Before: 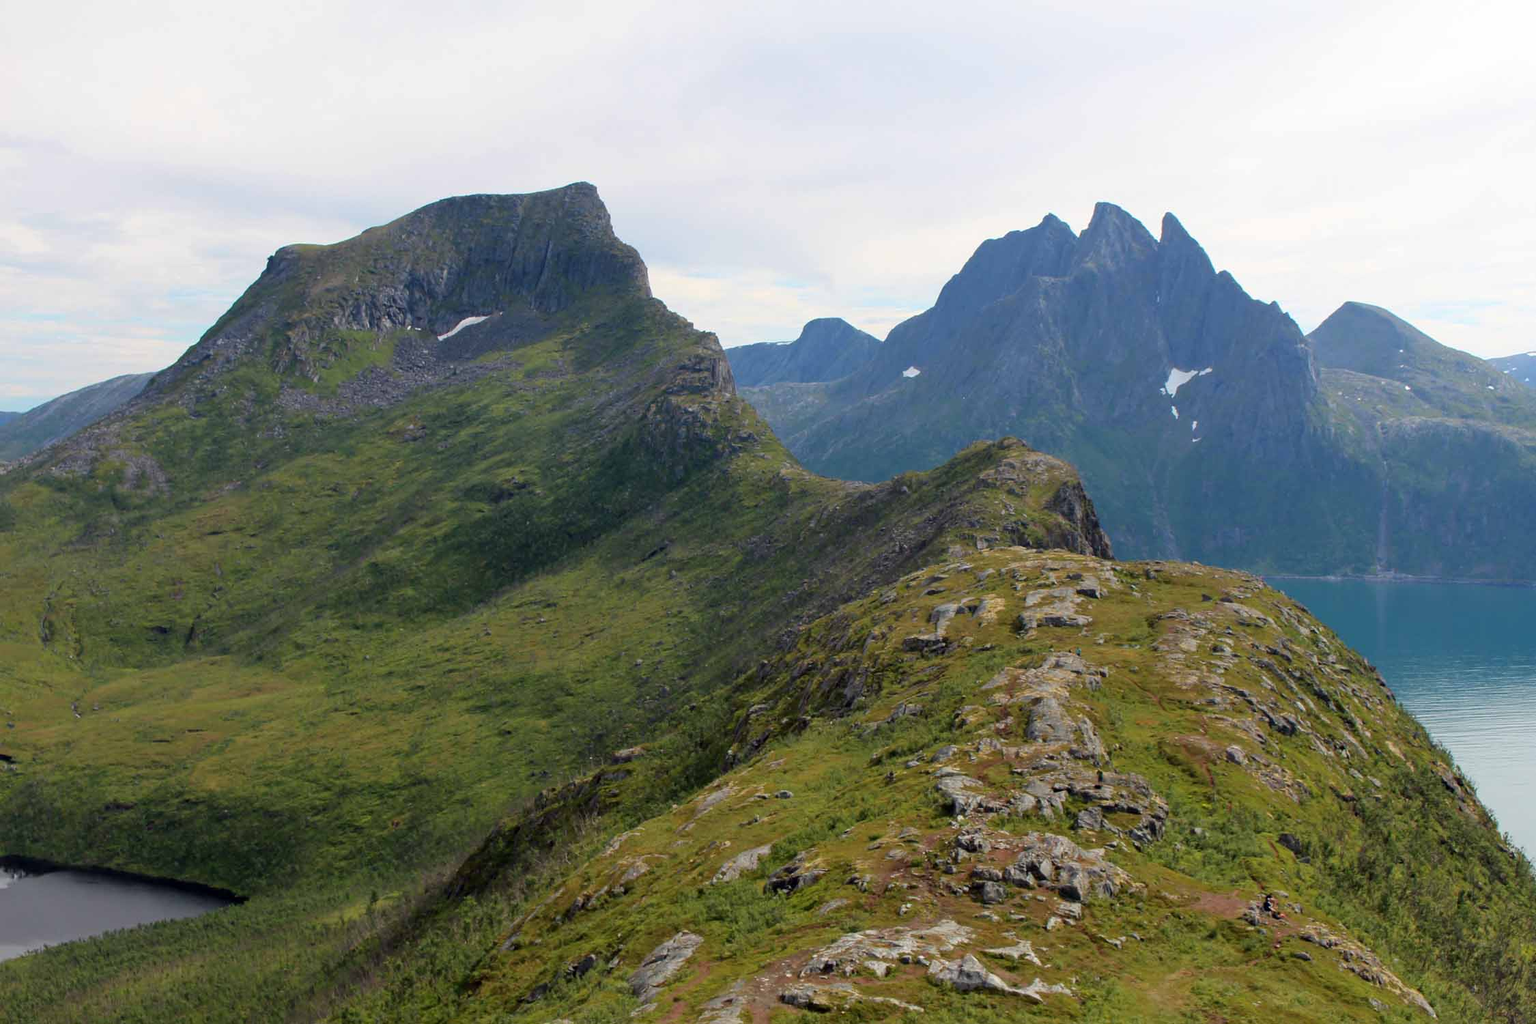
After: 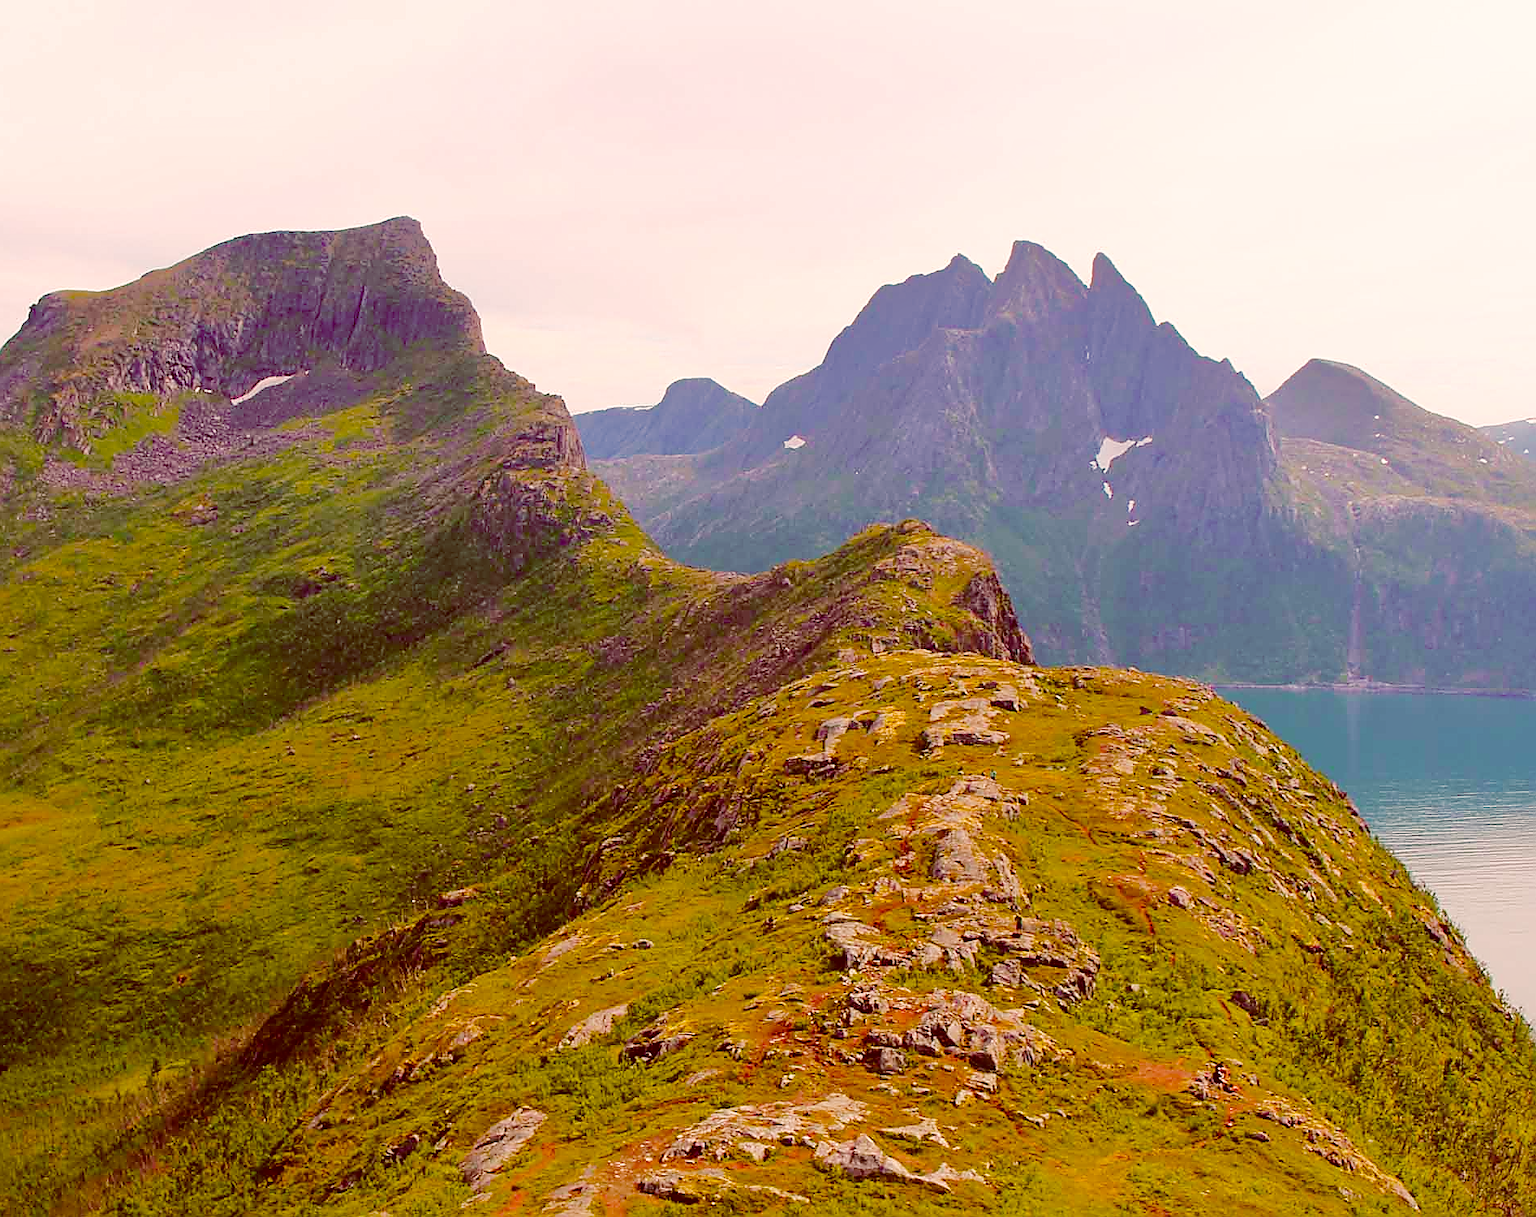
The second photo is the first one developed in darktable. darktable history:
color balance rgb: shadows lift › chroma 2.034%, shadows lift › hue 247.71°, global offset › luminance -0.495%, linear chroma grading › shadows 19.917%, linear chroma grading › highlights 3.355%, linear chroma grading › mid-tones 9.929%, perceptual saturation grading › global saturation 36.955%, perceptual saturation grading › shadows 35.825%
sharpen: radius 1.398, amount 1.254, threshold 0.611
crop: left 15.823%
base curve: curves: ch0 [(0, 0) (0.028, 0.03) (0.121, 0.232) (0.46, 0.748) (0.859, 0.968) (1, 1)], preserve colors none
color correction: highlights a* 9.52, highlights b* 8.8, shadows a* 39.37, shadows b* 39.33, saturation 0.772
shadows and highlights: shadows 39.77, highlights -59.67
contrast equalizer: y [[0.439, 0.44, 0.442, 0.457, 0.493, 0.498], [0.5 ×6], [0.5 ×6], [0 ×6], [0 ×6]]
